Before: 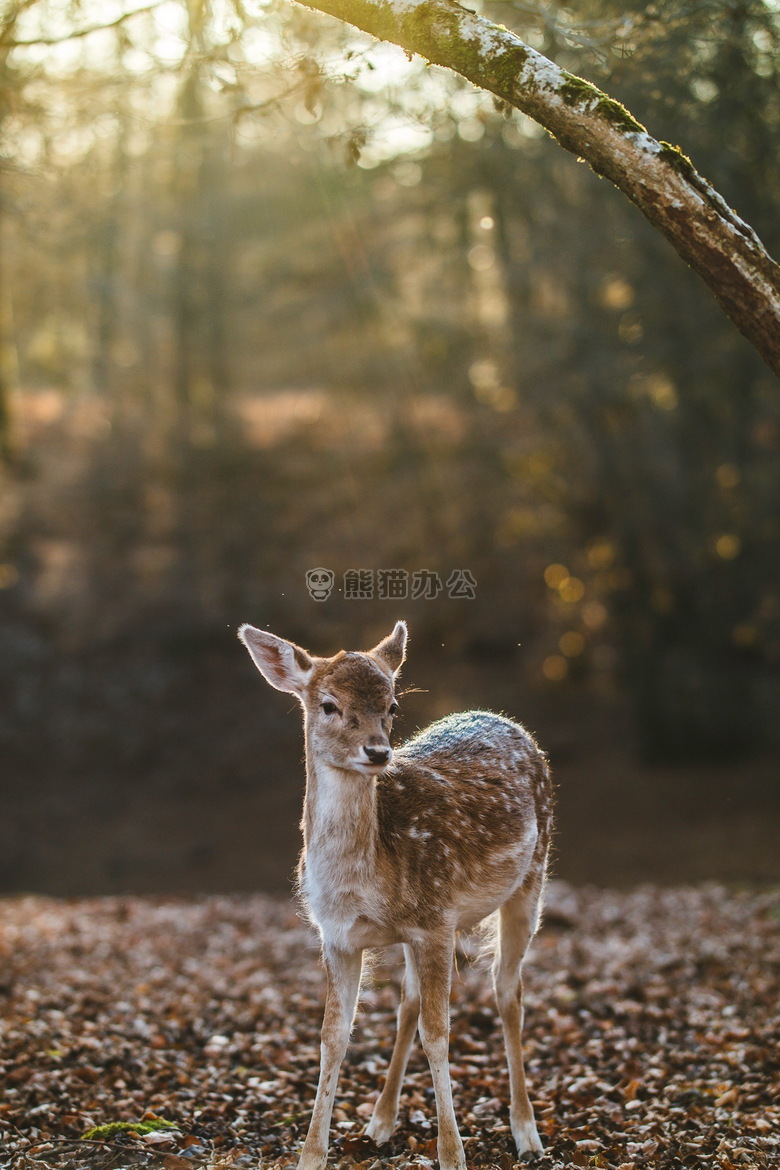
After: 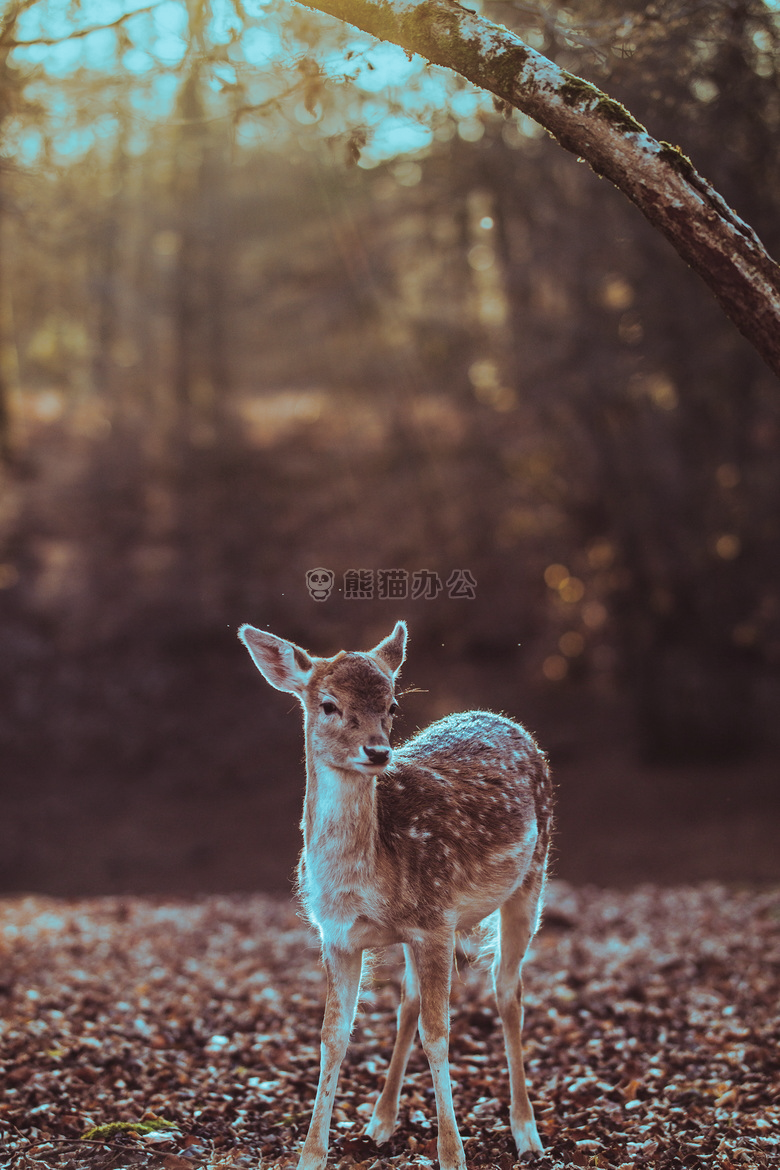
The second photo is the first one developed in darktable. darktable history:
tone equalizer: on, module defaults
graduated density: on, module defaults
split-toning: shadows › hue 327.6°, highlights › hue 198°, highlights › saturation 0.55, balance -21.25, compress 0%
white balance: red 1.009, blue 1.027
